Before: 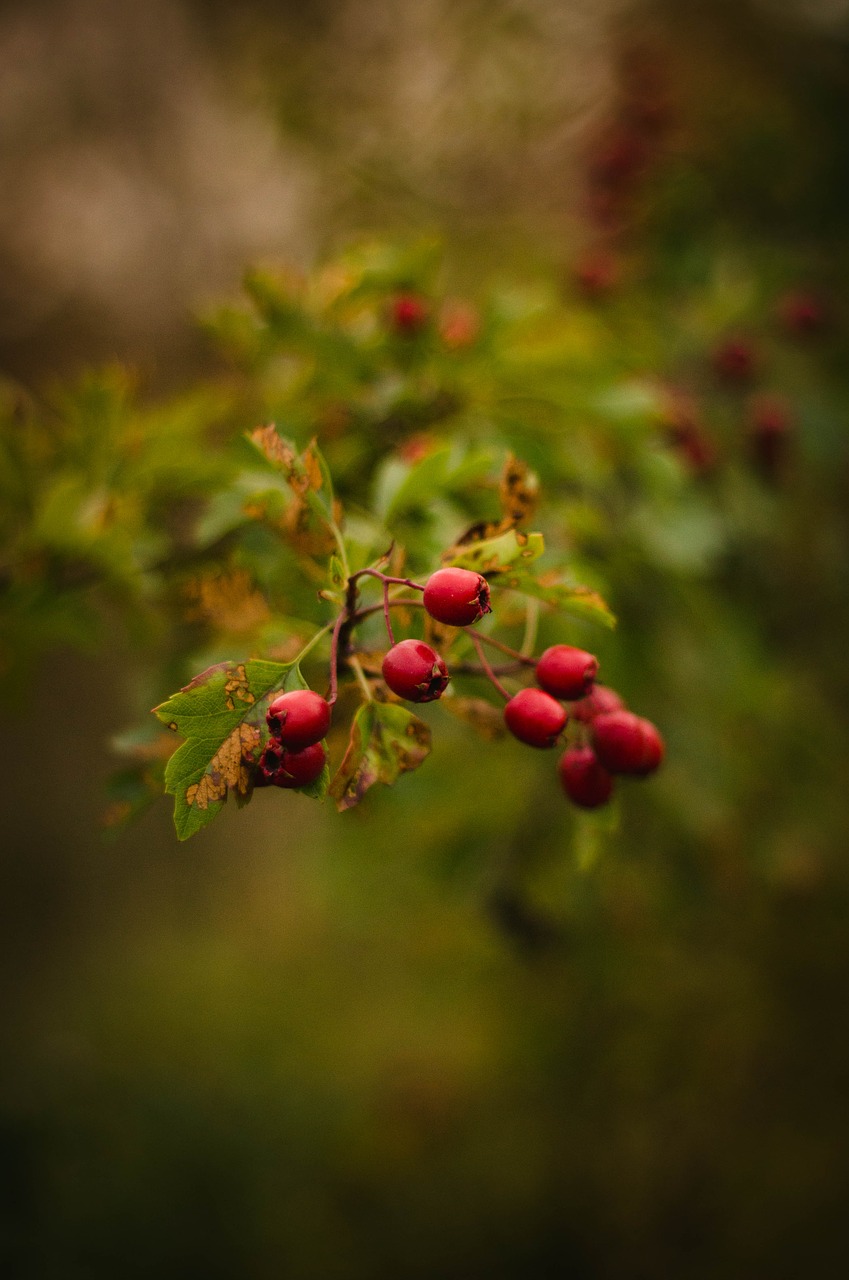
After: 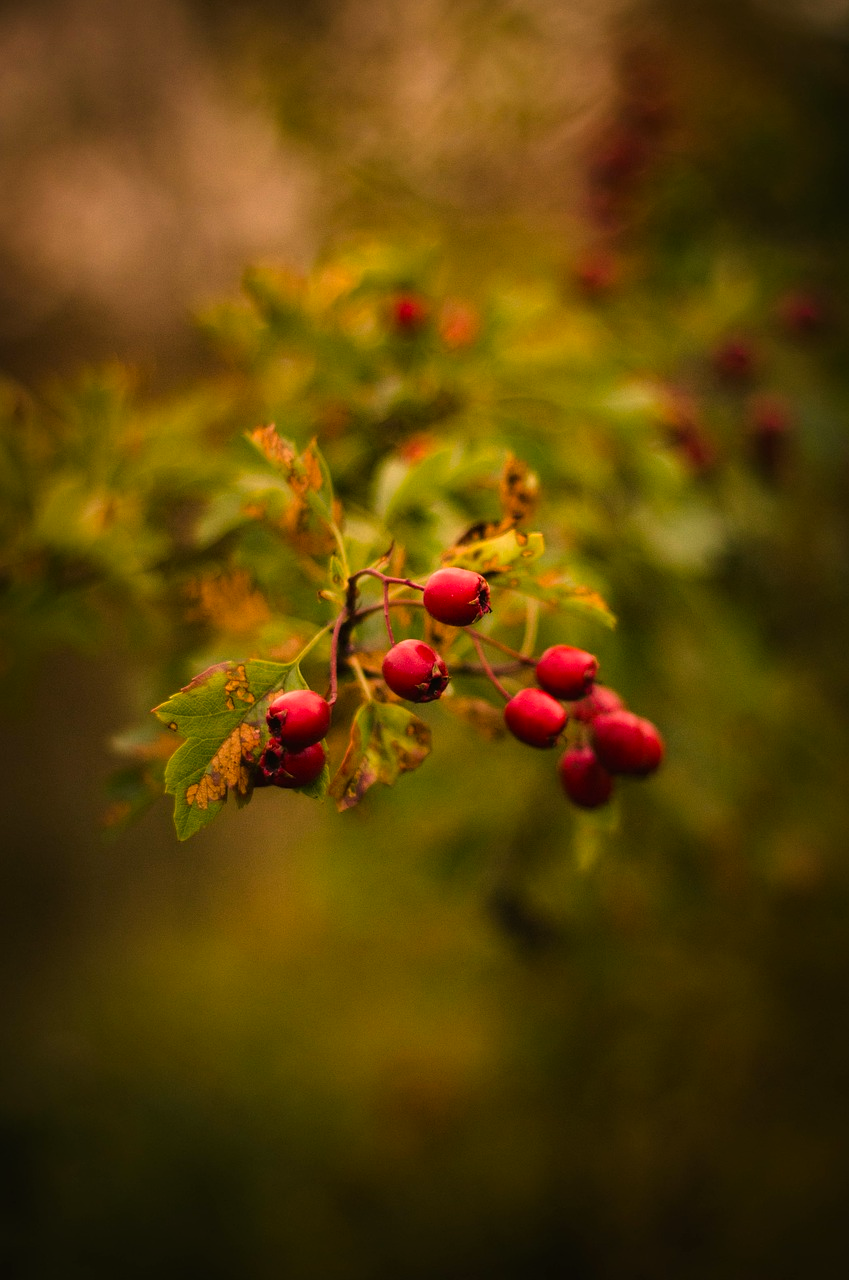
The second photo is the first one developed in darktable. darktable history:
tone equalizer: -8 EV -0.399 EV, -7 EV -0.397 EV, -6 EV -0.349 EV, -5 EV -0.199 EV, -3 EV 0.233 EV, -2 EV 0.336 EV, -1 EV 0.385 EV, +0 EV 0.395 EV
color correction: highlights a* 17.83, highlights b* 18.81
